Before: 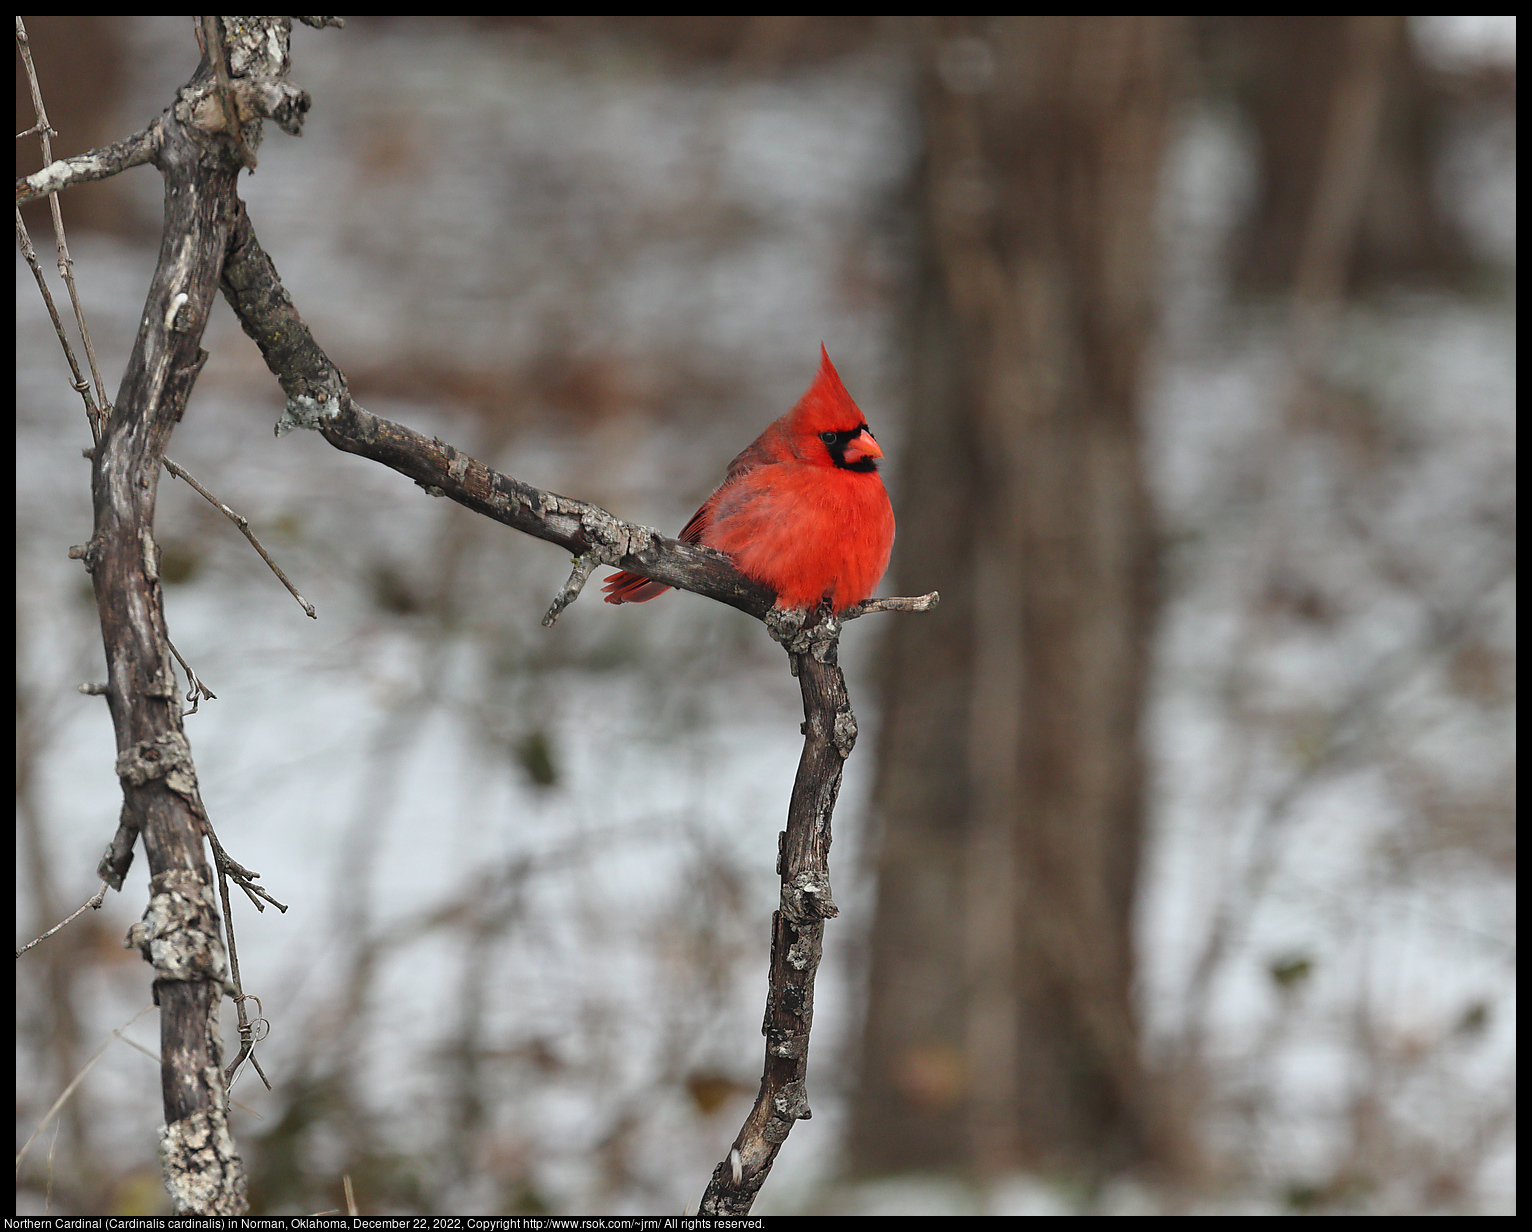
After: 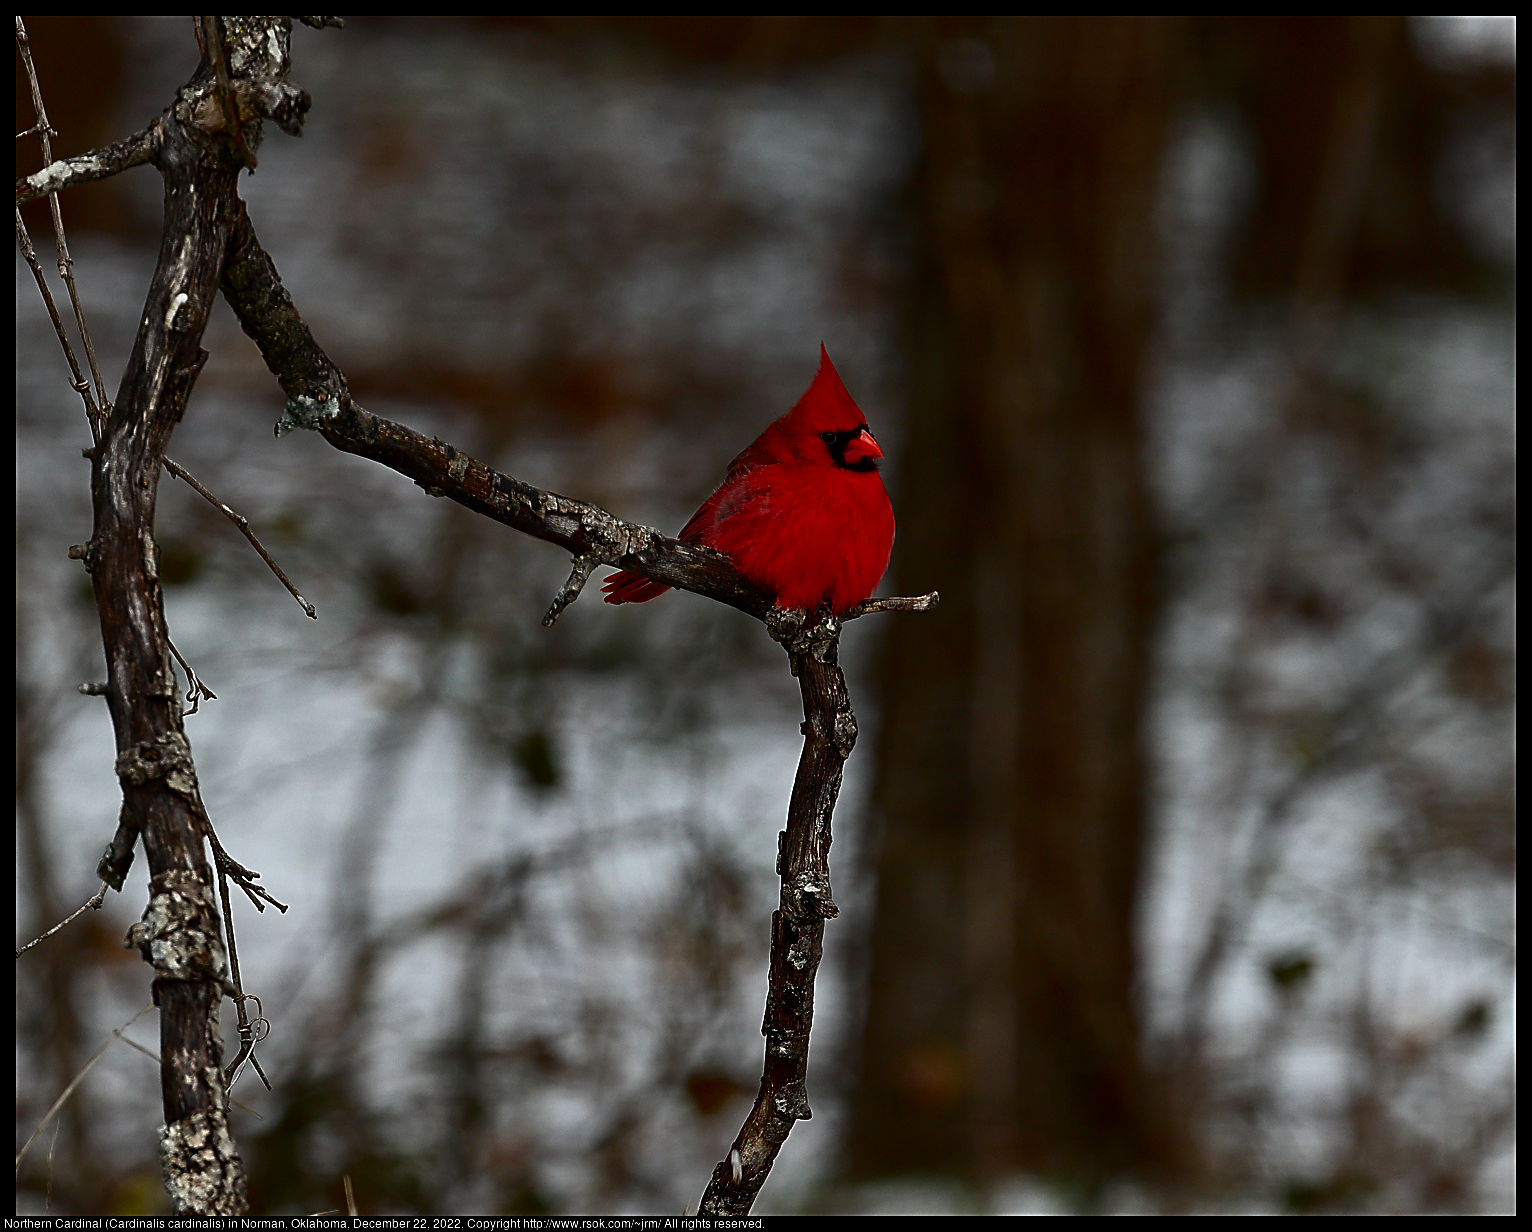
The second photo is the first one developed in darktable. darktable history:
contrast brightness saturation: contrast 0.088, brightness -0.577, saturation 0.171
sharpen: on, module defaults
